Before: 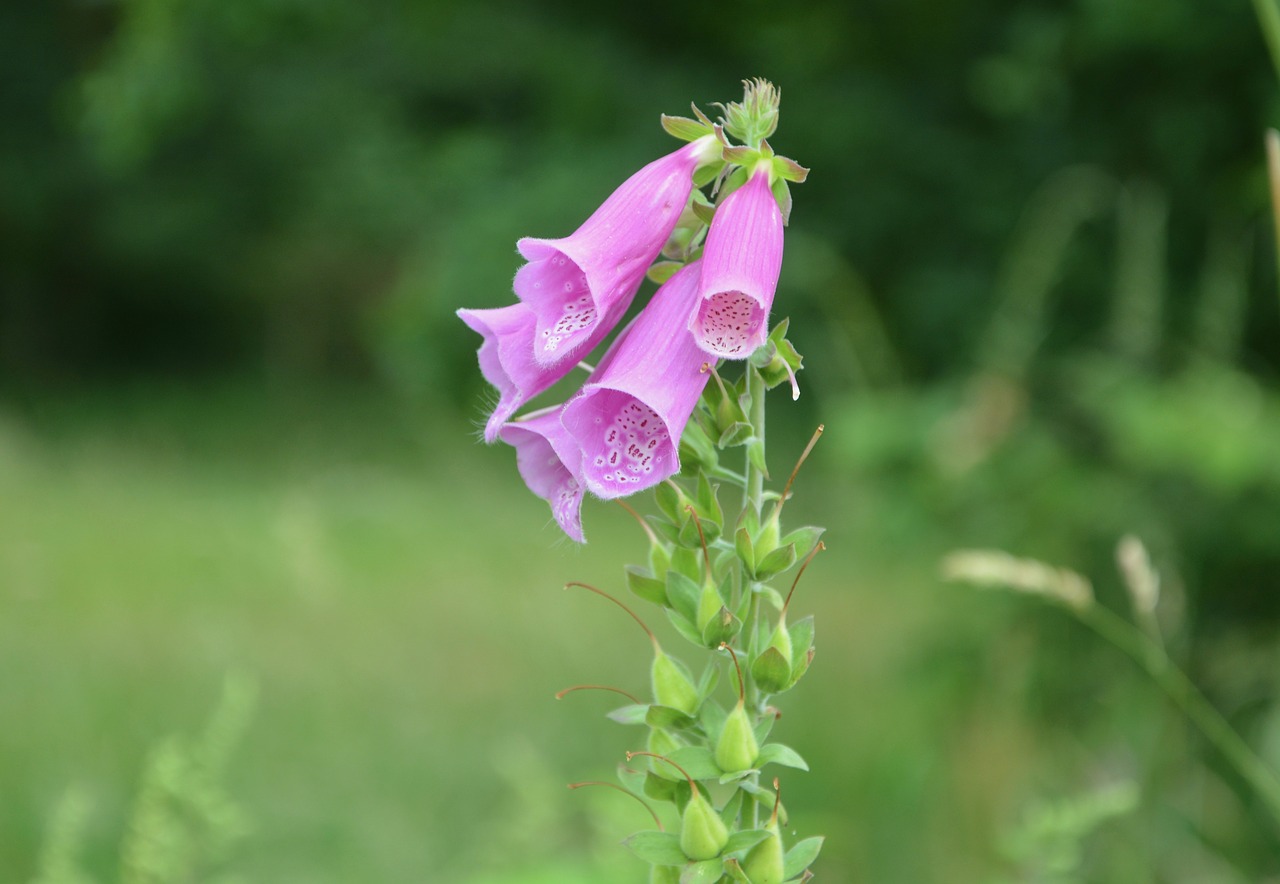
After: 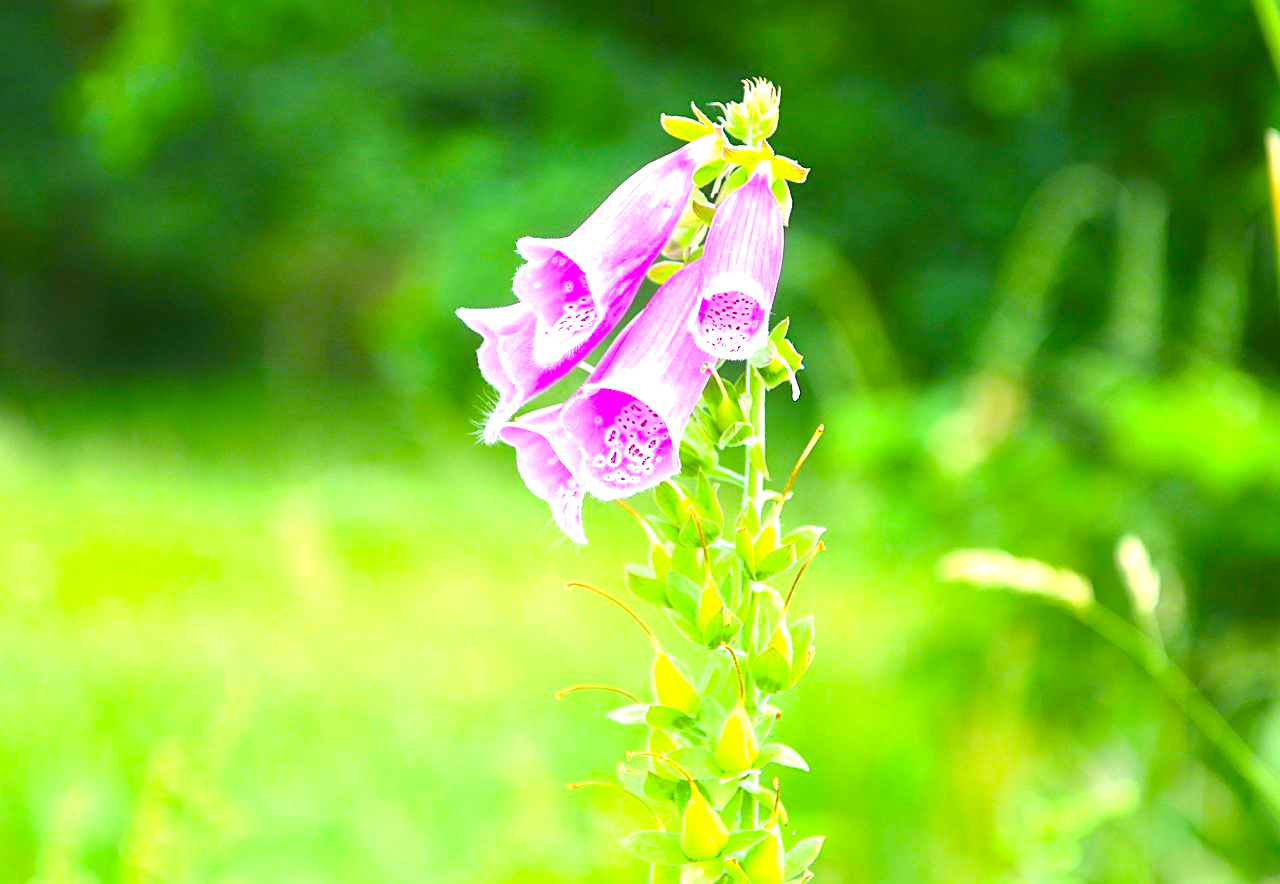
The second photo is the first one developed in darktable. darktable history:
color balance rgb: linear chroma grading › global chroma 15%, perceptual saturation grading › global saturation 30%
exposure: black level correction 0, exposure 1.741 EV, compensate exposure bias true, compensate highlight preservation false
sharpen: on, module defaults
